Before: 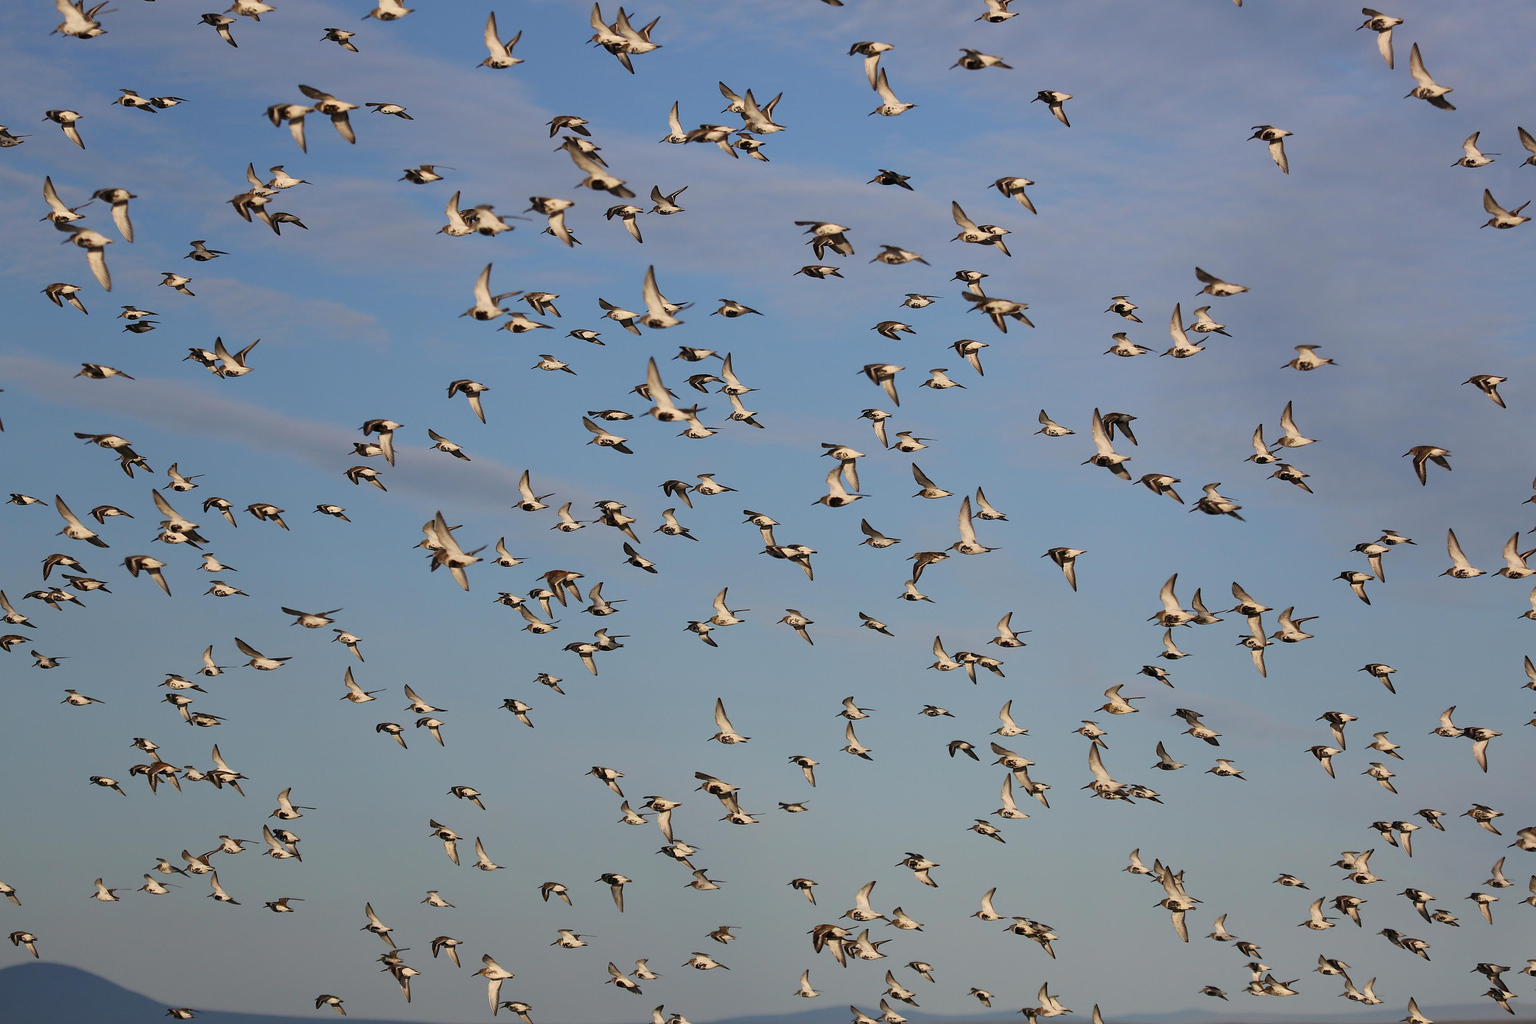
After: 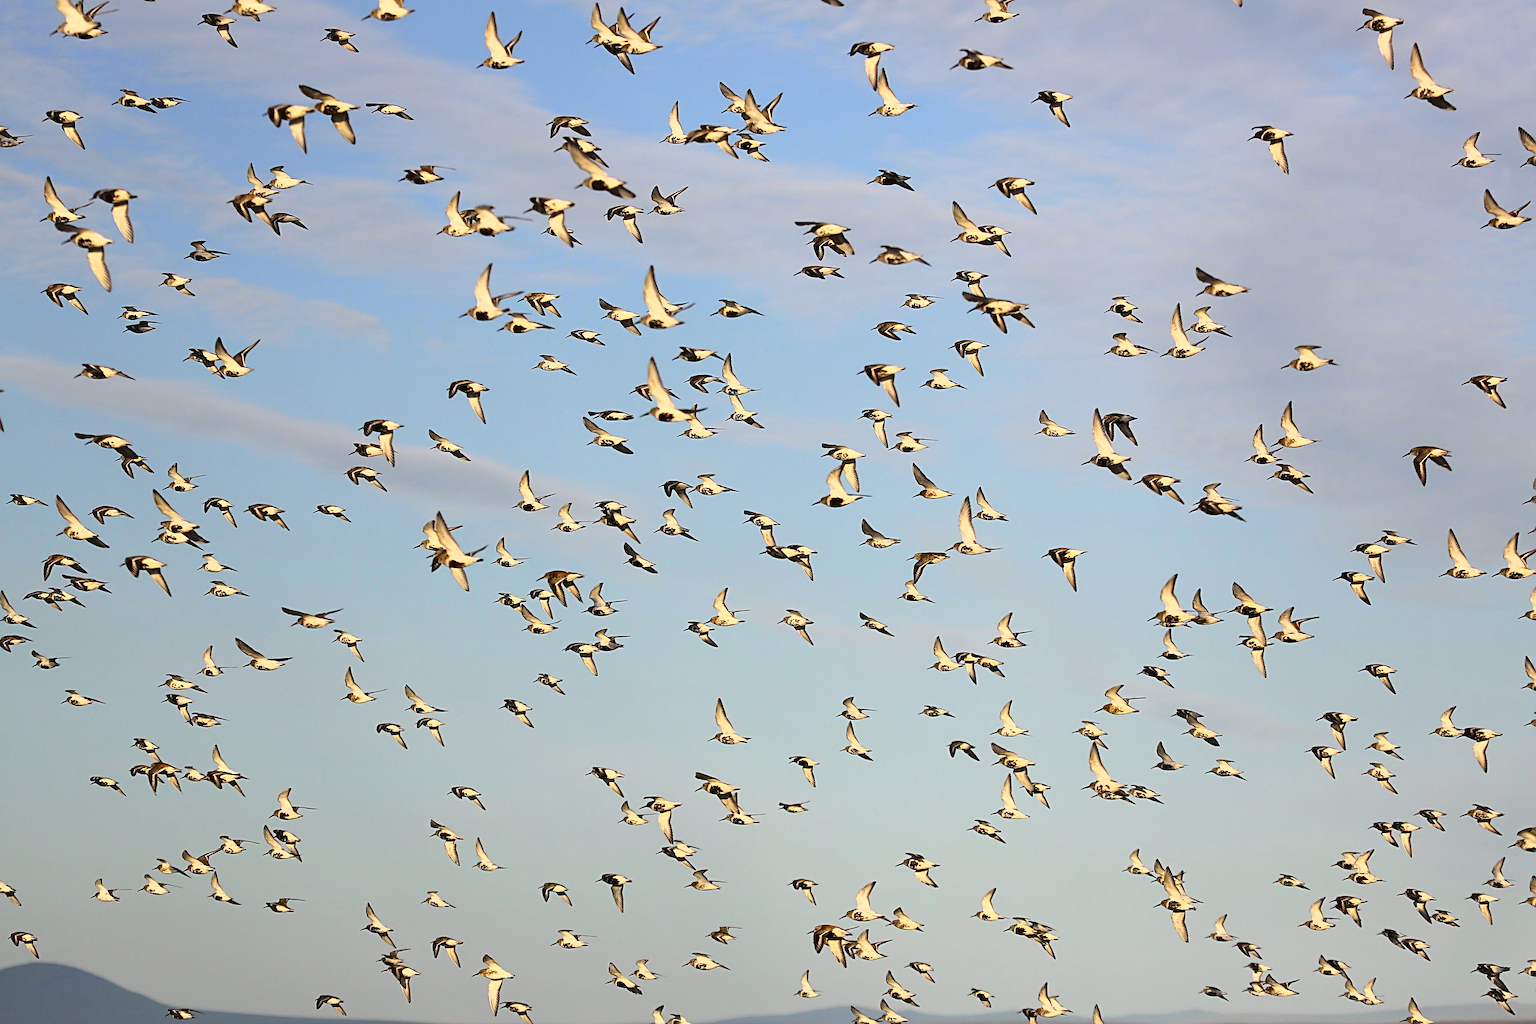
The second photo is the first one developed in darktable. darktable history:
exposure: black level correction 0.001, exposure 0.5 EV, compensate exposure bias true, compensate highlight preservation false
sharpen: radius 4
tone curve: curves: ch0 [(0, 0.021) (0.049, 0.044) (0.157, 0.131) (0.359, 0.419) (0.469, 0.544) (0.634, 0.722) (0.839, 0.909) (0.998, 0.978)]; ch1 [(0, 0) (0.437, 0.408) (0.472, 0.47) (0.502, 0.503) (0.527, 0.53) (0.564, 0.573) (0.614, 0.654) (0.669, 0.748) (0.859, 0.899) (1, 1)]; ch2 [(0, 0) (0.33, 0.301) (0.421, 0.443) (0.487, 0.504) (0.502, 0.509) (0.535, 0.537) (0.565, 0.595) (0.608, 0.667) (1, 1)], color space Lab, independent channels, preserve colors none
